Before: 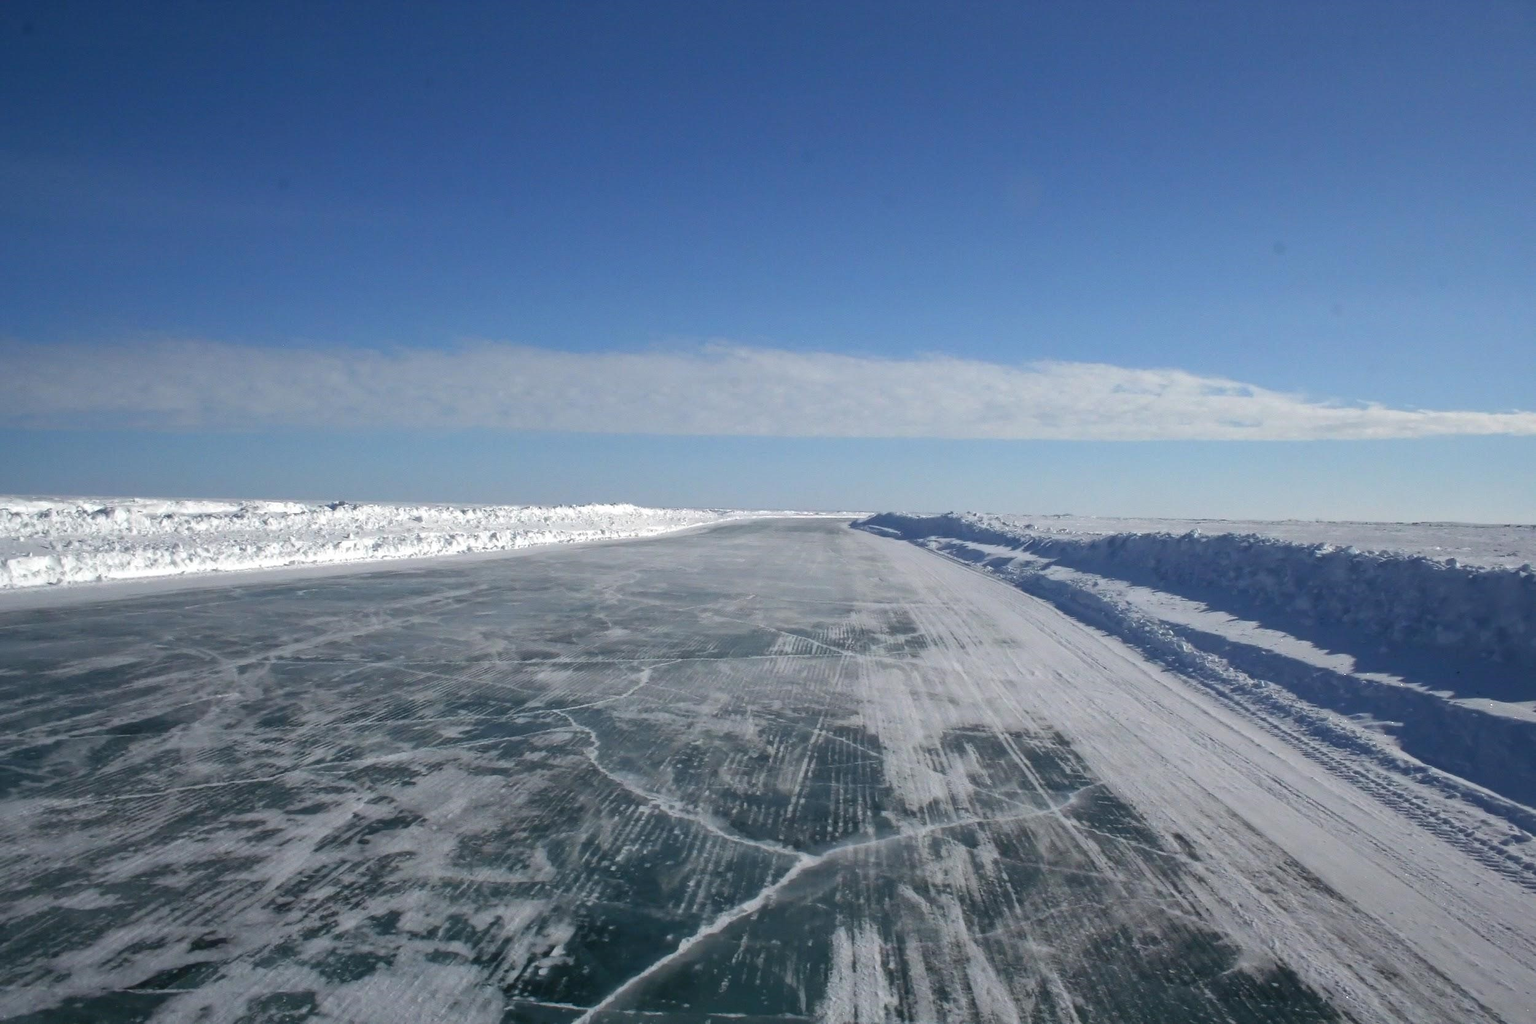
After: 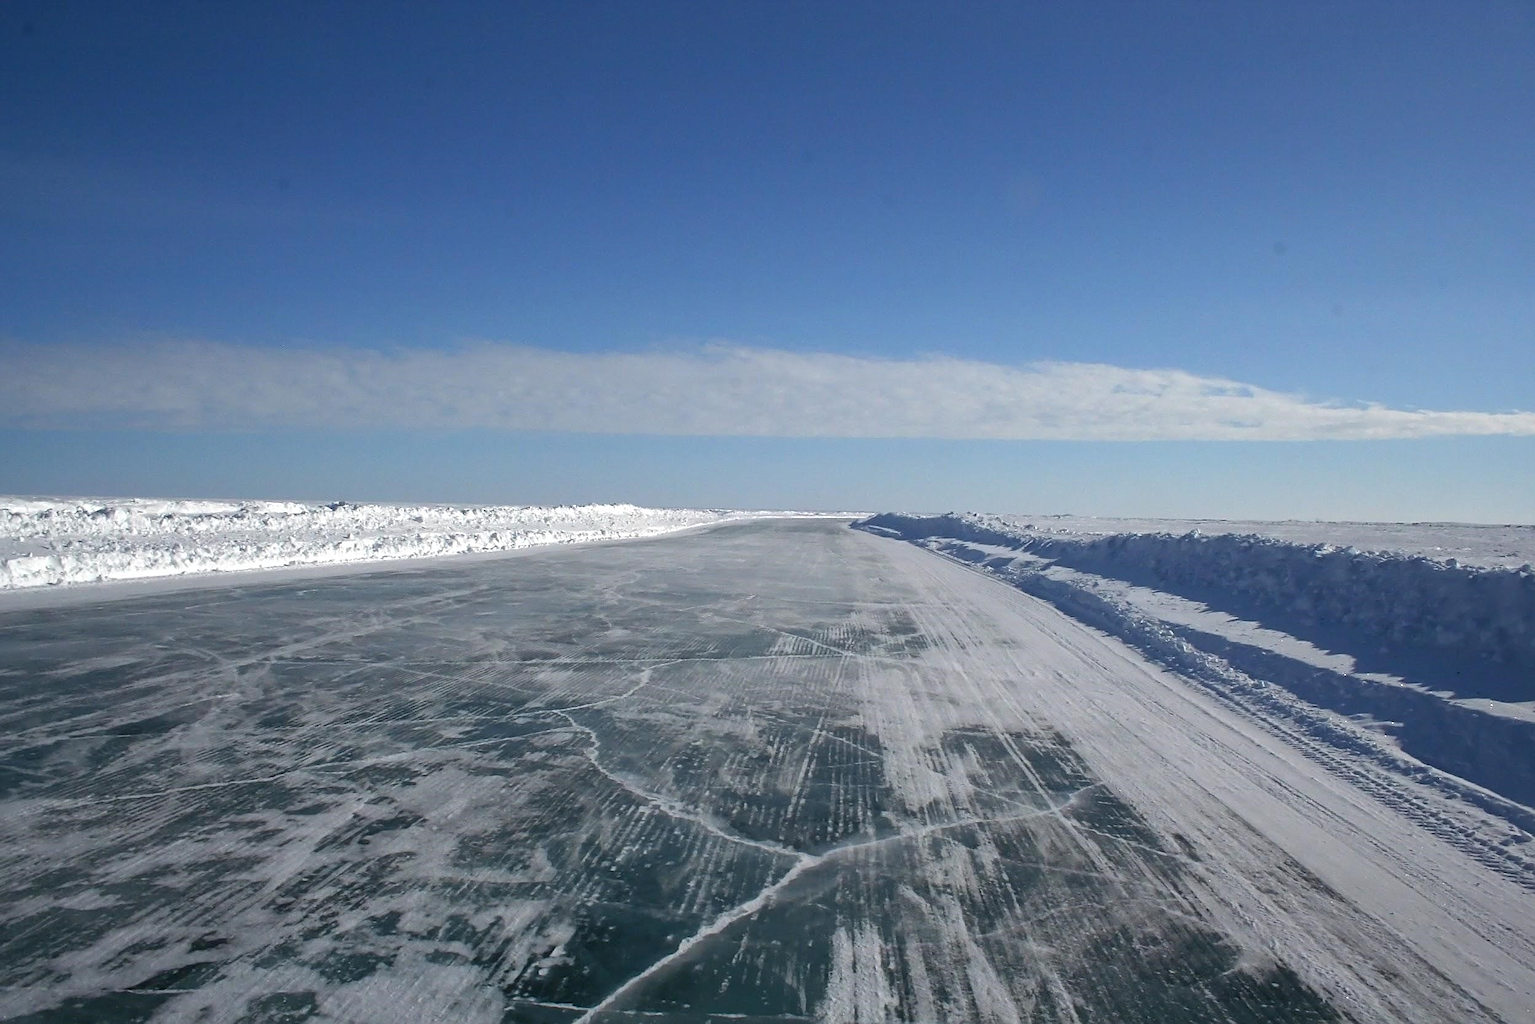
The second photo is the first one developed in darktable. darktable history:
sharpen: amount 0.586
